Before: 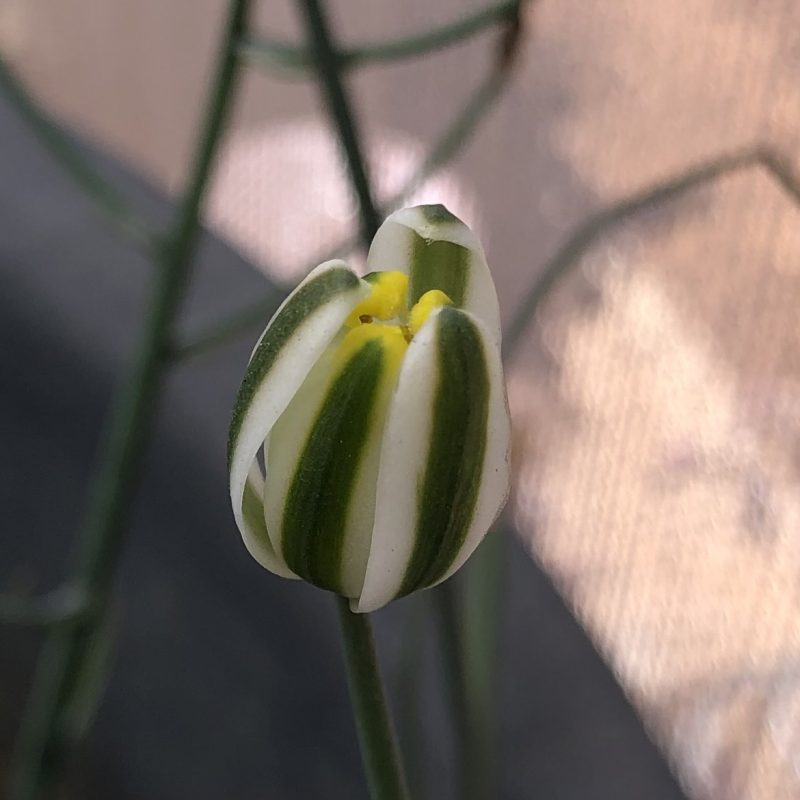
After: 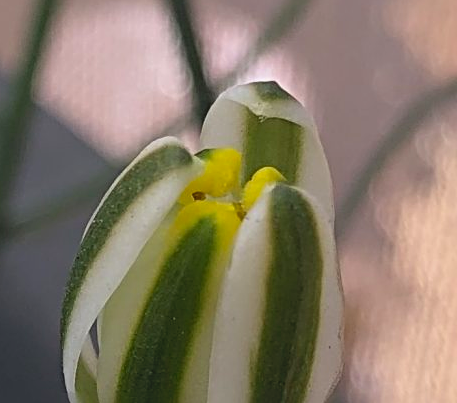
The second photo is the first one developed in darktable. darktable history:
sharpen: radius 4
crop: left 20.932%, top 15.471%, right 21.848%, bottom 34.081%
contrast brightness saturation: contrast -0.19, saturation 0.19
